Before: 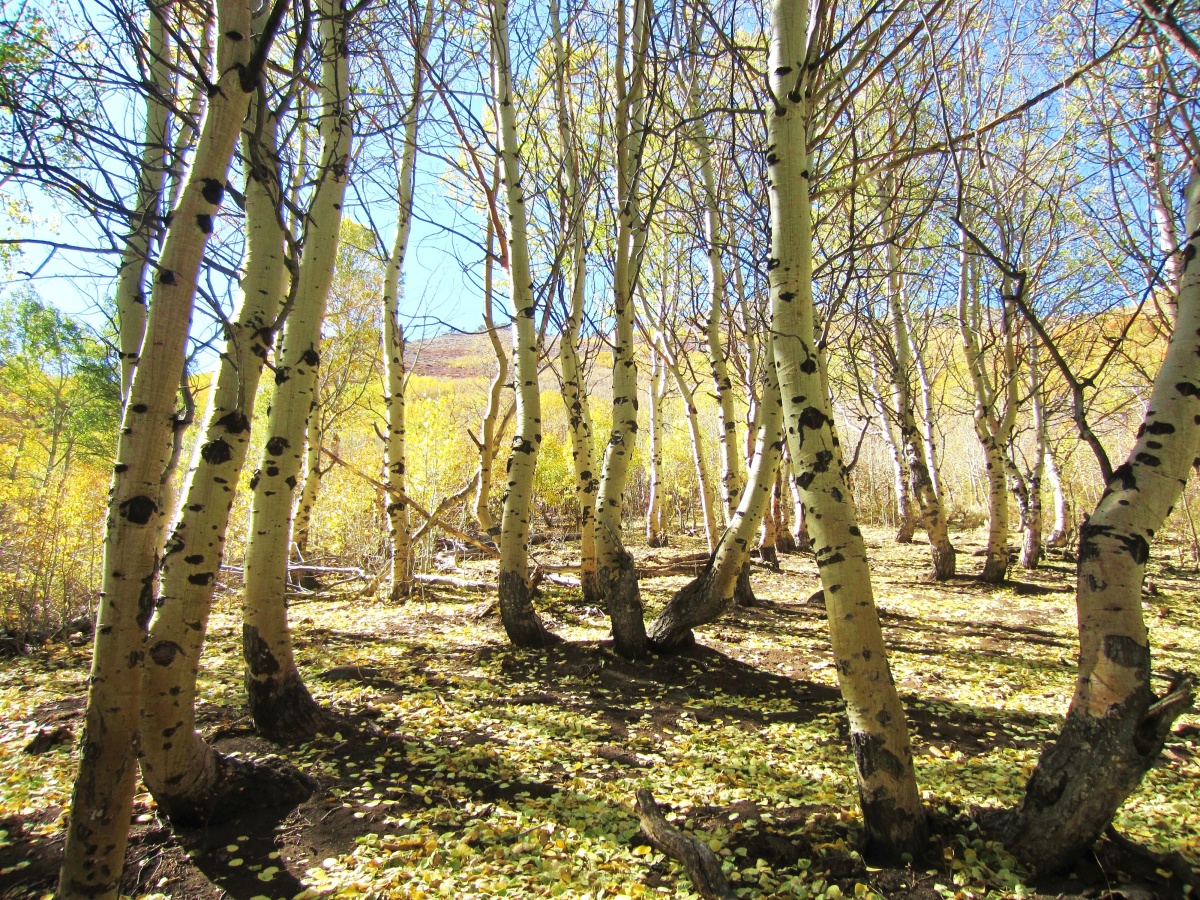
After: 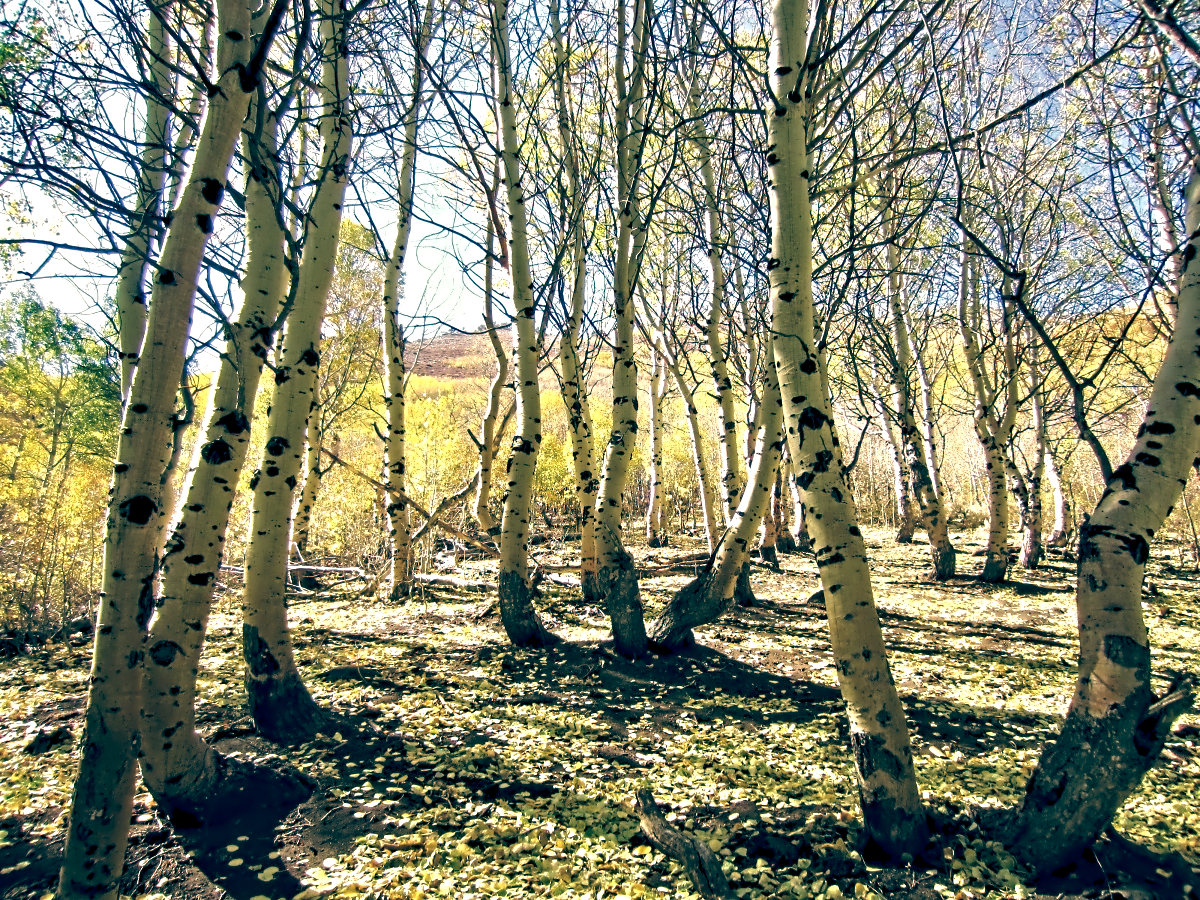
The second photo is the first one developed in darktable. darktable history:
exposure: black level correction 0.01, exposure 0.011 EV, compensate highlight preservation false
rgb curve: curves: ch0 [(0, 0) (0.175, 0.154) (0.785, 0.663) (1, 1)]
contrast equalizer: octaves 7, y [[0.5, 0.542, 0.583, 0.625, 0.667, 0.708], [0.5 ×6], [0.5 ×6], [0, 0.033, 0.067, 0.1, 0.133, 0.167], [0, 0.05, 0.1, 0.15, 0.2, 0.25]]
color balance: lift [1.006, 0.985, 1.002, 1.015], gamma [1, 0.953, 1.008, 1.047], gain [1.076, 1.13, 1.004, 0.87]
white balance: red 1, blue 1
